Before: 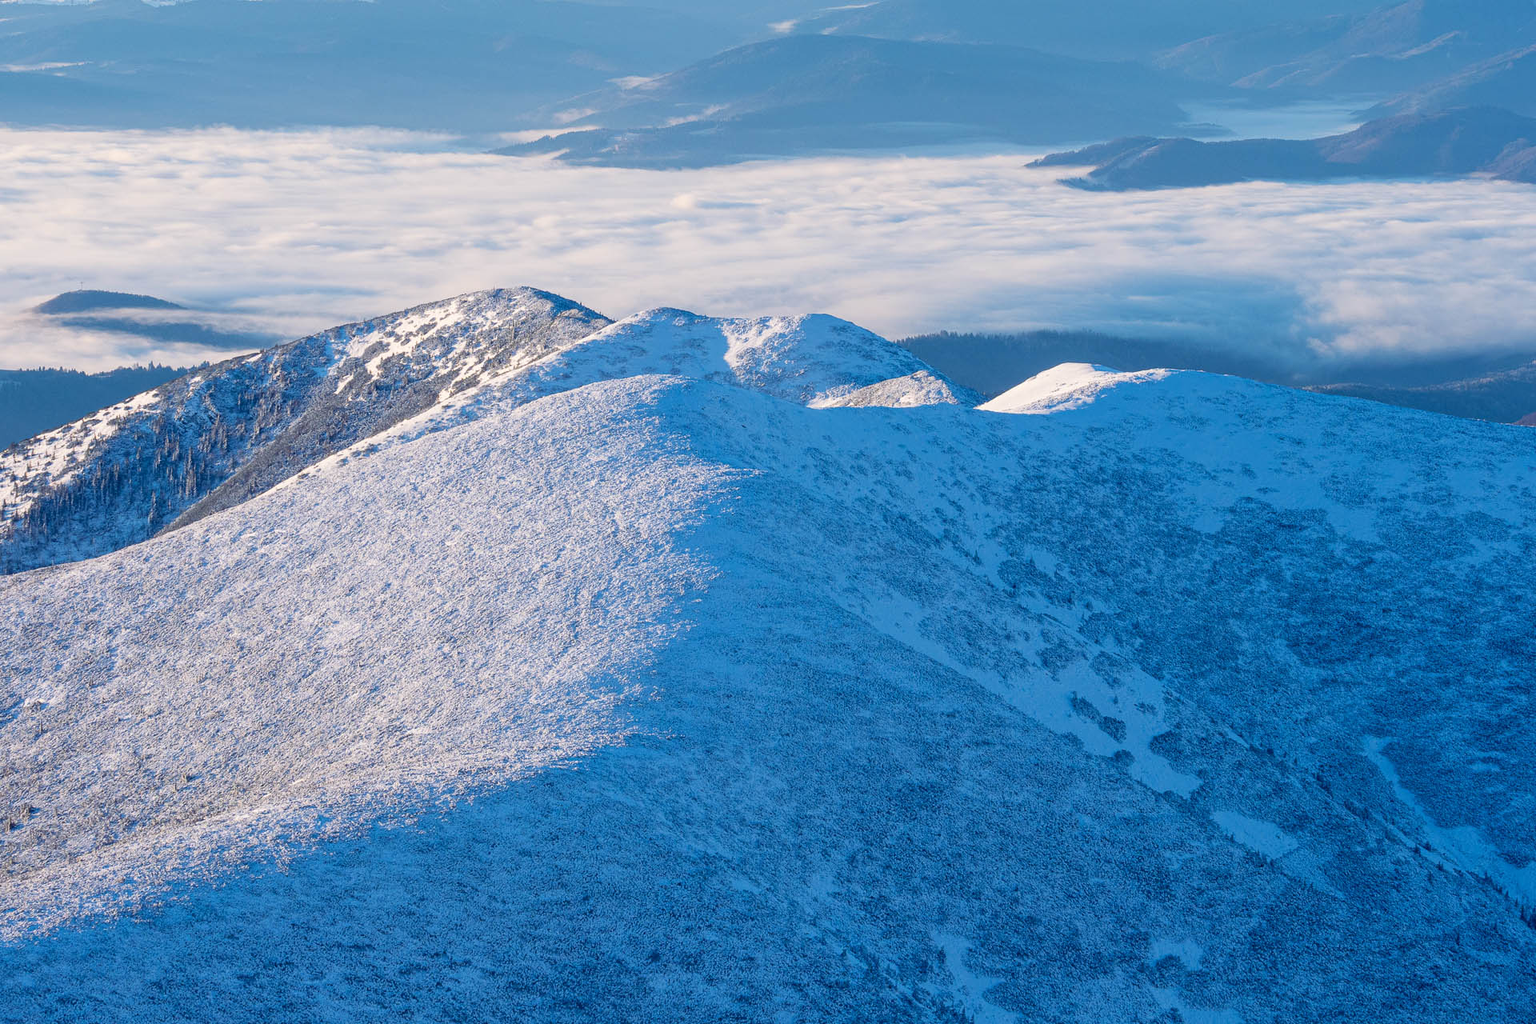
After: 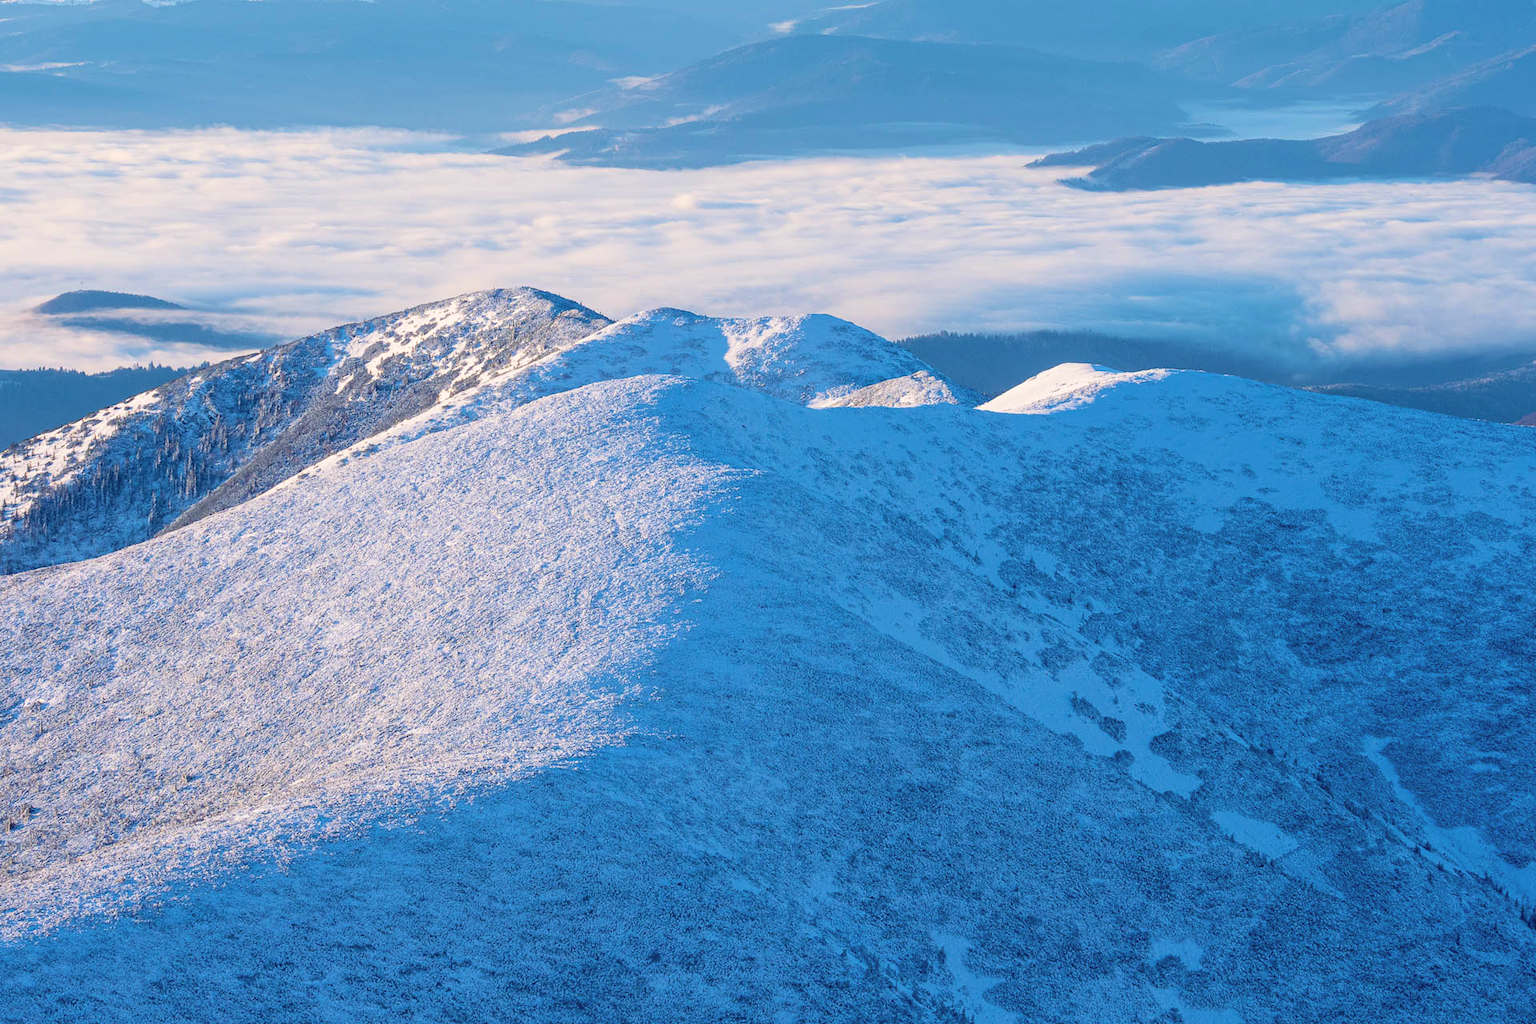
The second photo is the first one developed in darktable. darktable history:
contrast brightness saturation: contrast 0.05, brightness 0.06, saturation 0.01
velvia: on, module defaults
